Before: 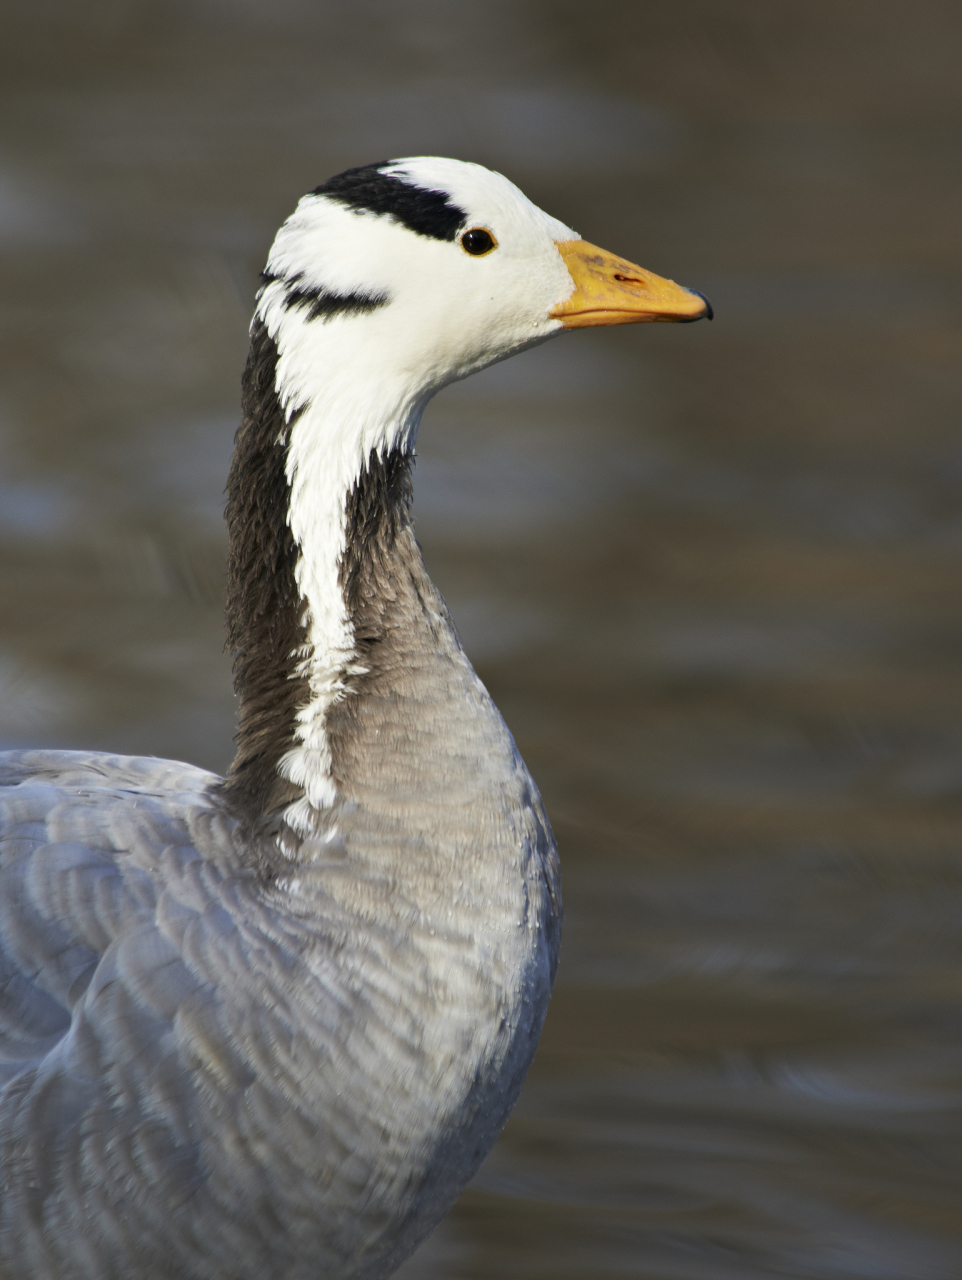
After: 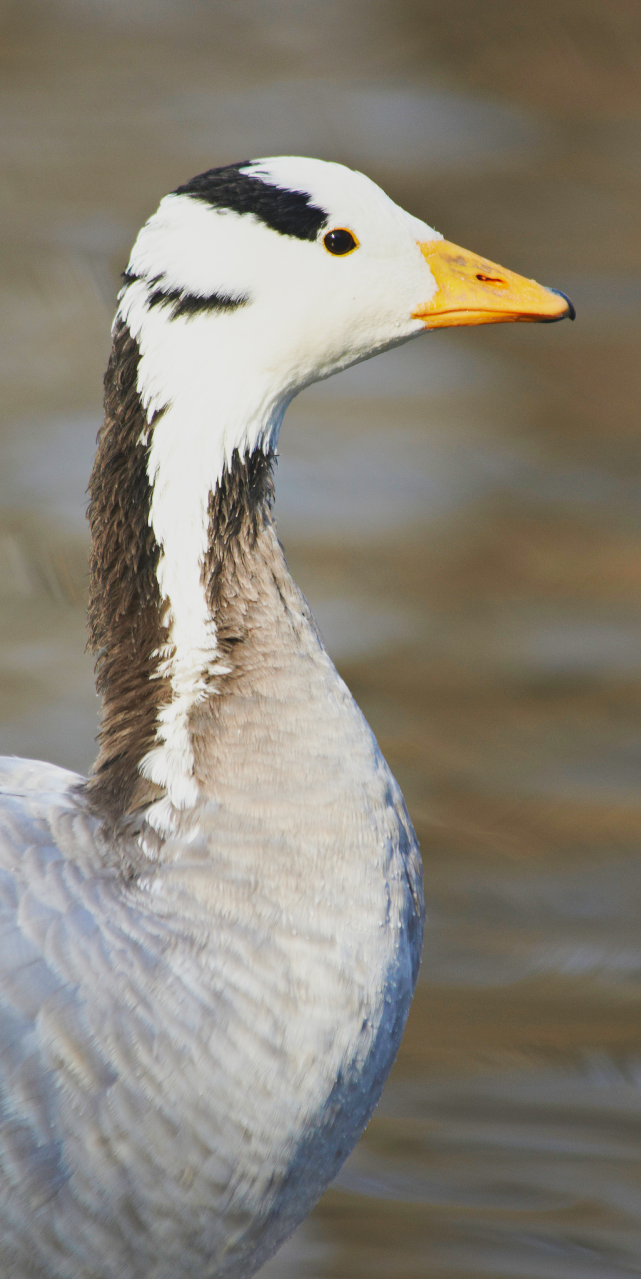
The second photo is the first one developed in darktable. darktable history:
crop and rotate: left 14.371%, right 18.99%
exposure: exposure -0.154 EV, compensate exposure bias true, compensate highlight preservation false
base curve: curves: ch0 [(0, 0) (0.025, 0.046) (0.112, 0.277) (0.467, 0.74) (0.814, 0.929) (1, 0.942)], preserve colors none
local contrast: highlights 68%, shadows 65%, detail 81%, midtone range 0.331
